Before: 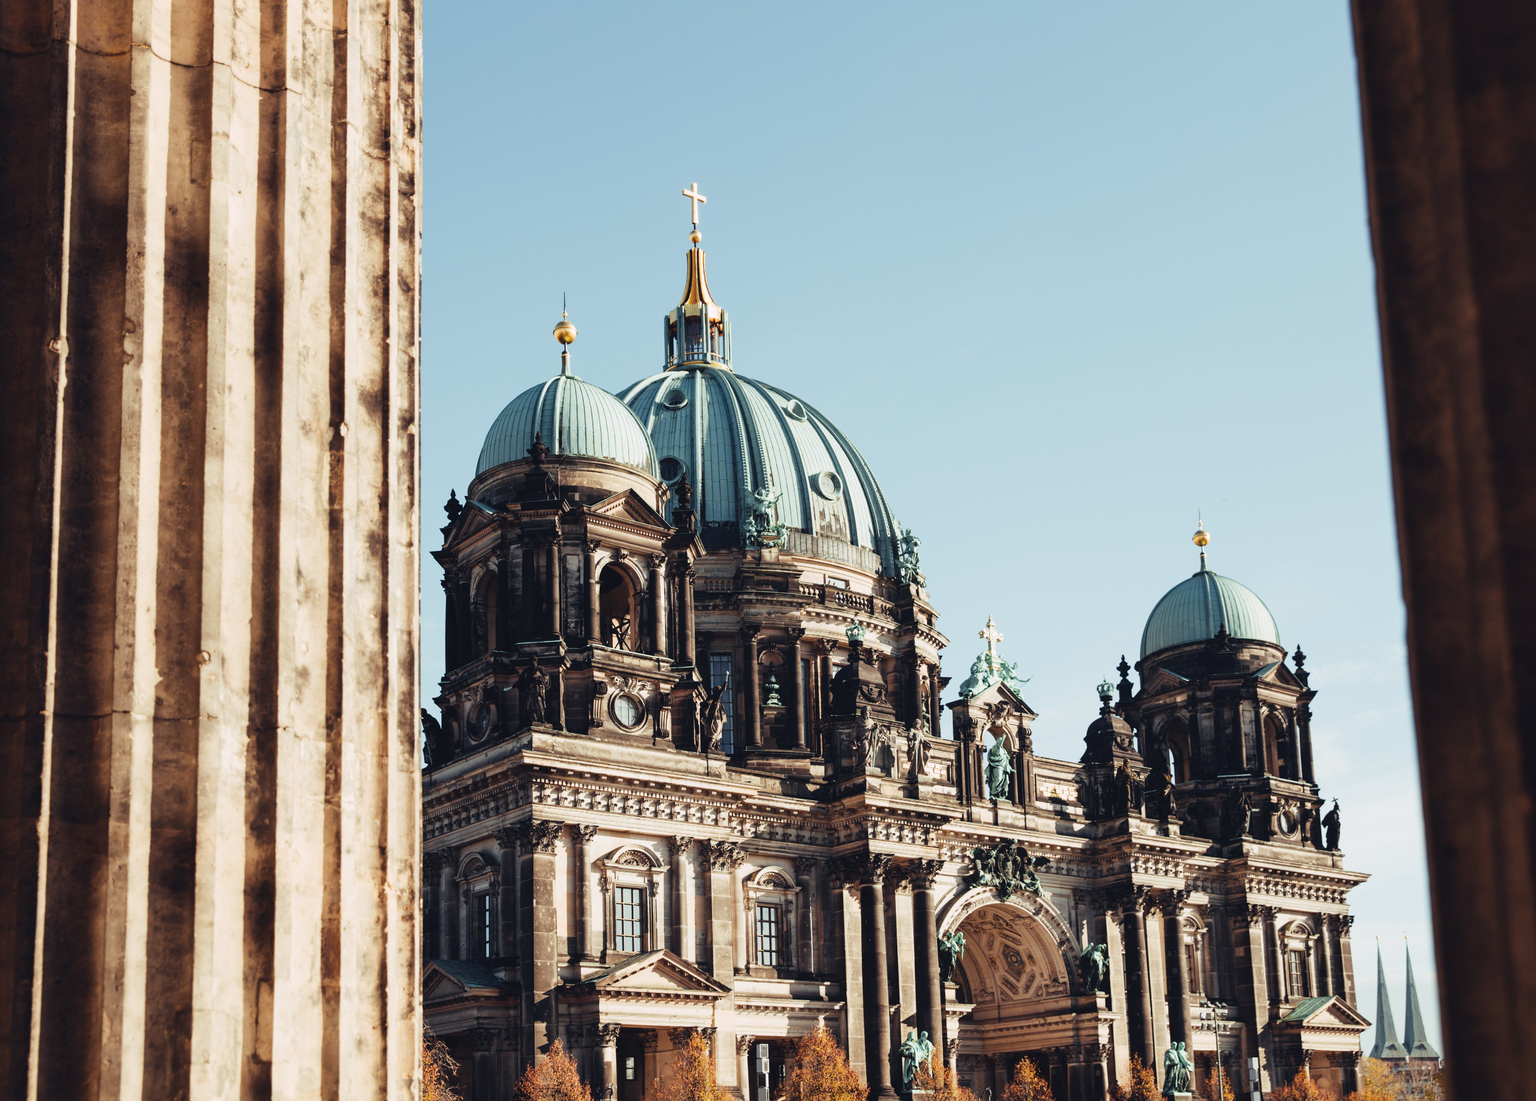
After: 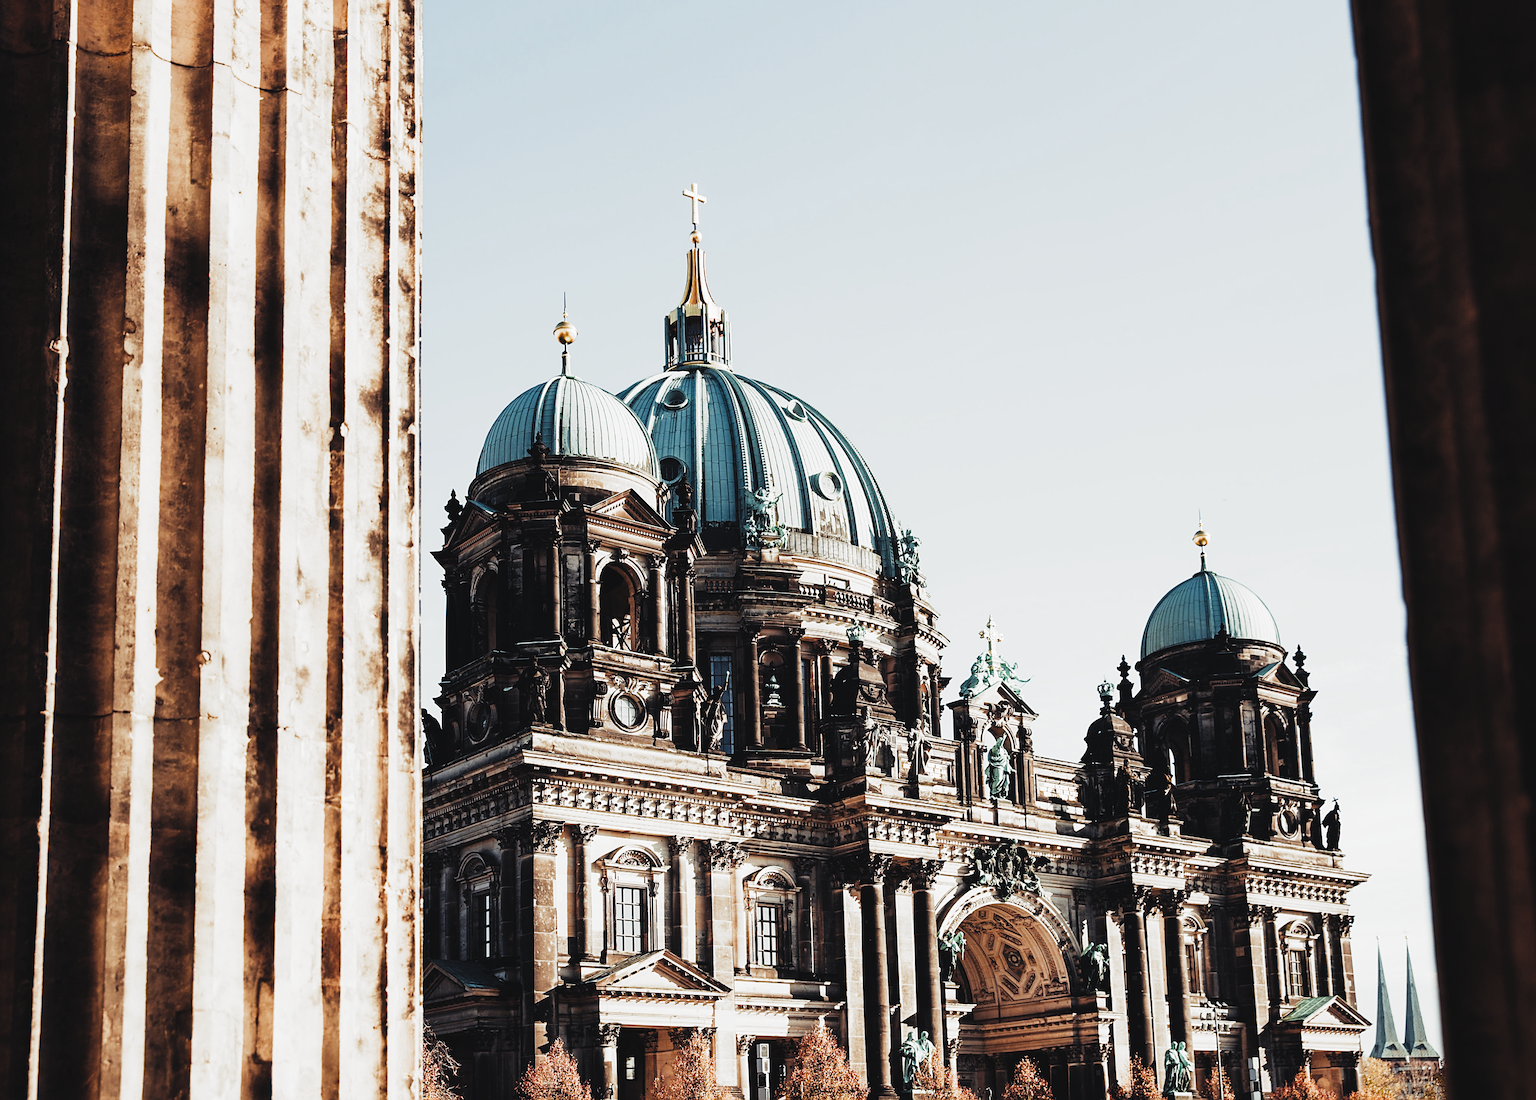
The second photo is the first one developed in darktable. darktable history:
tone curve: curves: ch0 [(0, 0.032) (0.181, 0.156) (0.751, 0.829) (1, 1)], preserve colors none
filmic rgb: black relative exposure -8 EV, white relative exposure 2.46 EV, hardness 6.32, color science v5 (2021), contrast in shadows safe, contrast in highlights safe
sharpen: radius 2.648, amount 0.653
